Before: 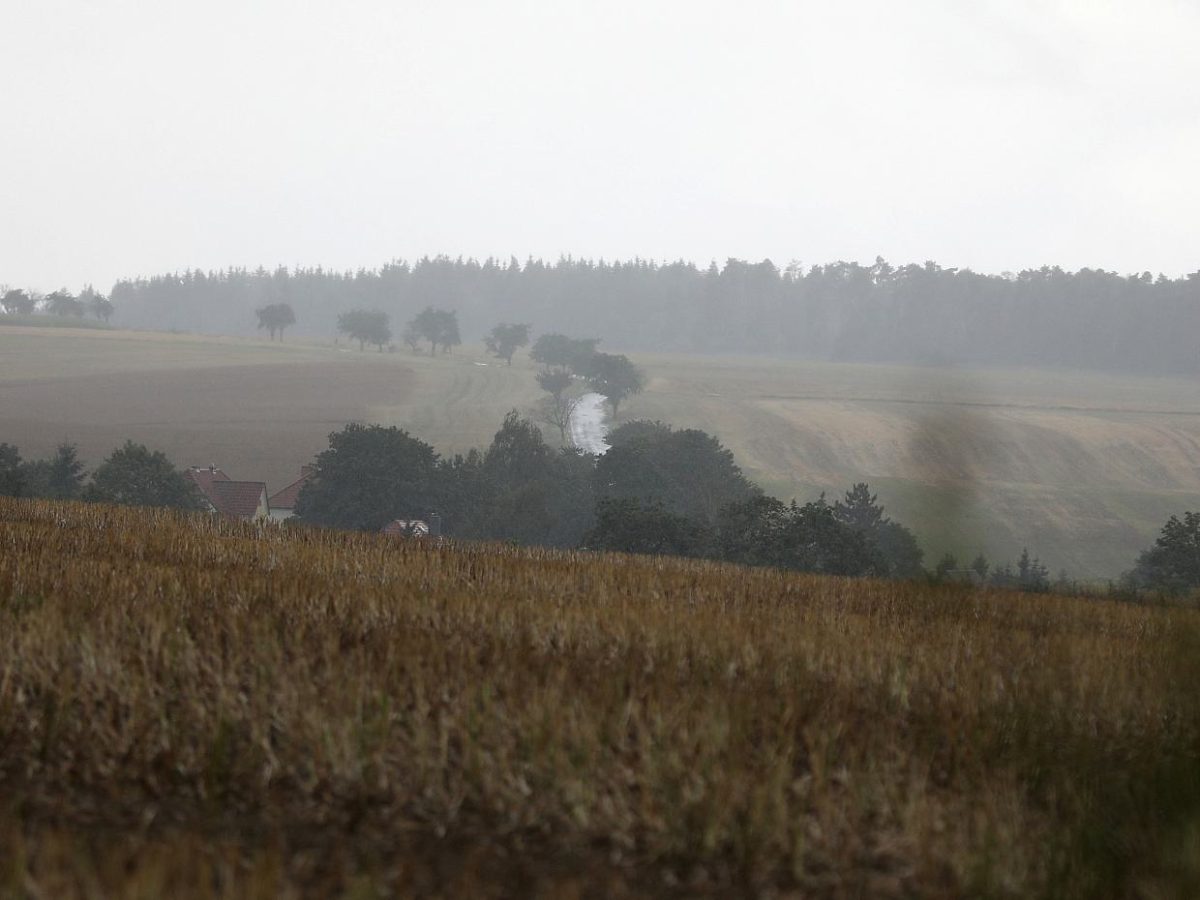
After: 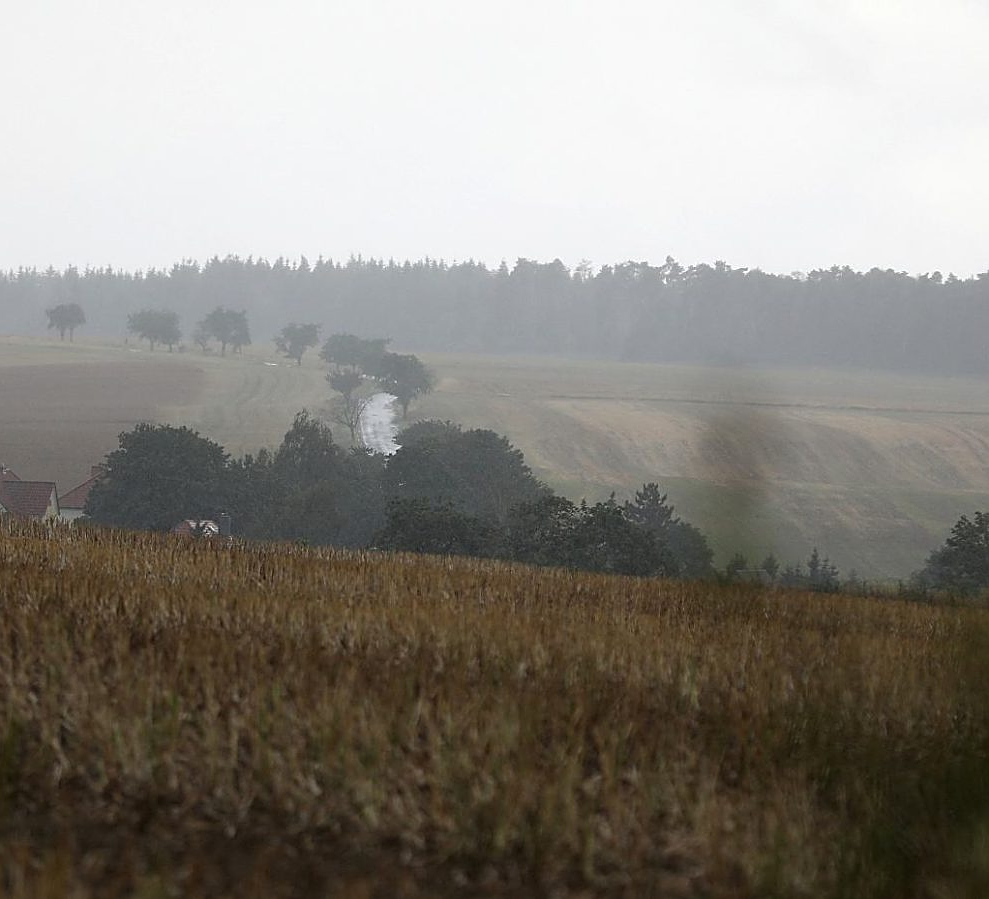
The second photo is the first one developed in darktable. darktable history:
crop: left 17.527%, bottom 0.031%
sharpen: on, module defaults
